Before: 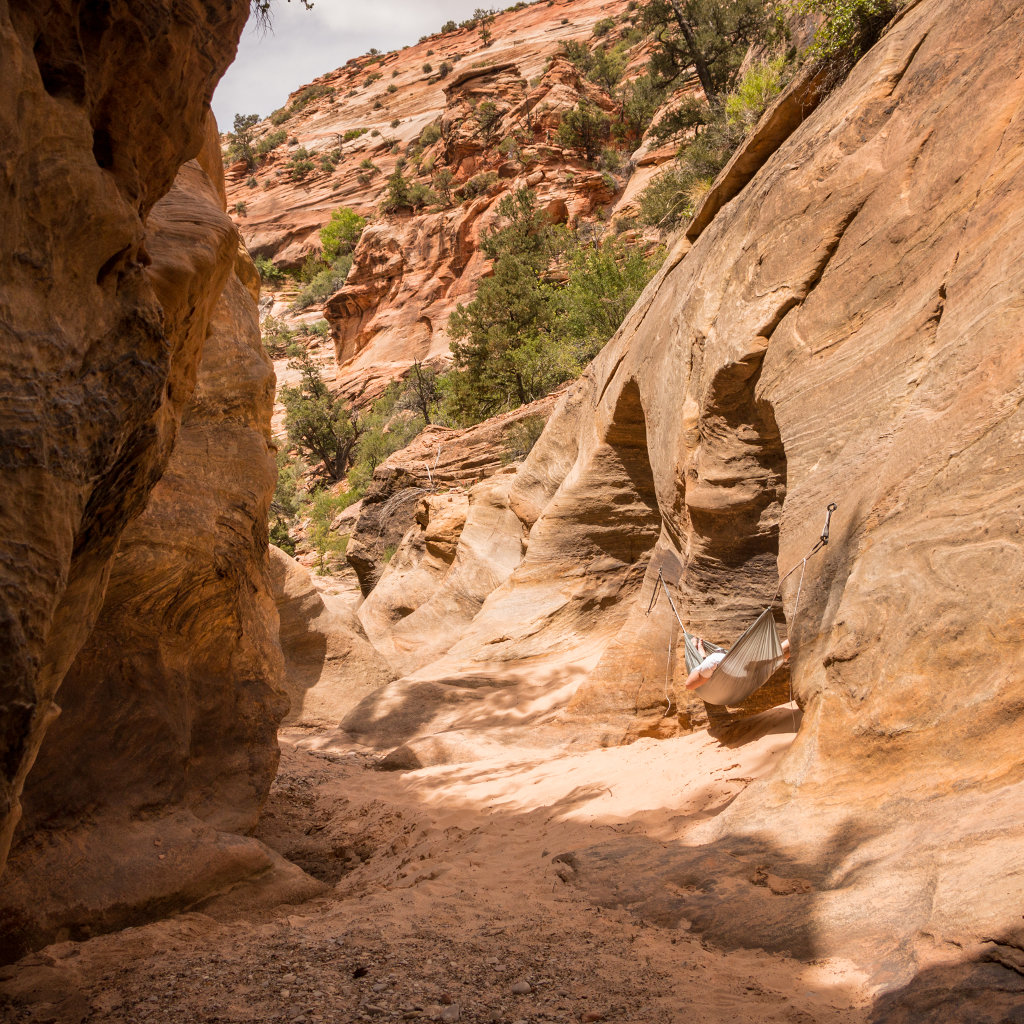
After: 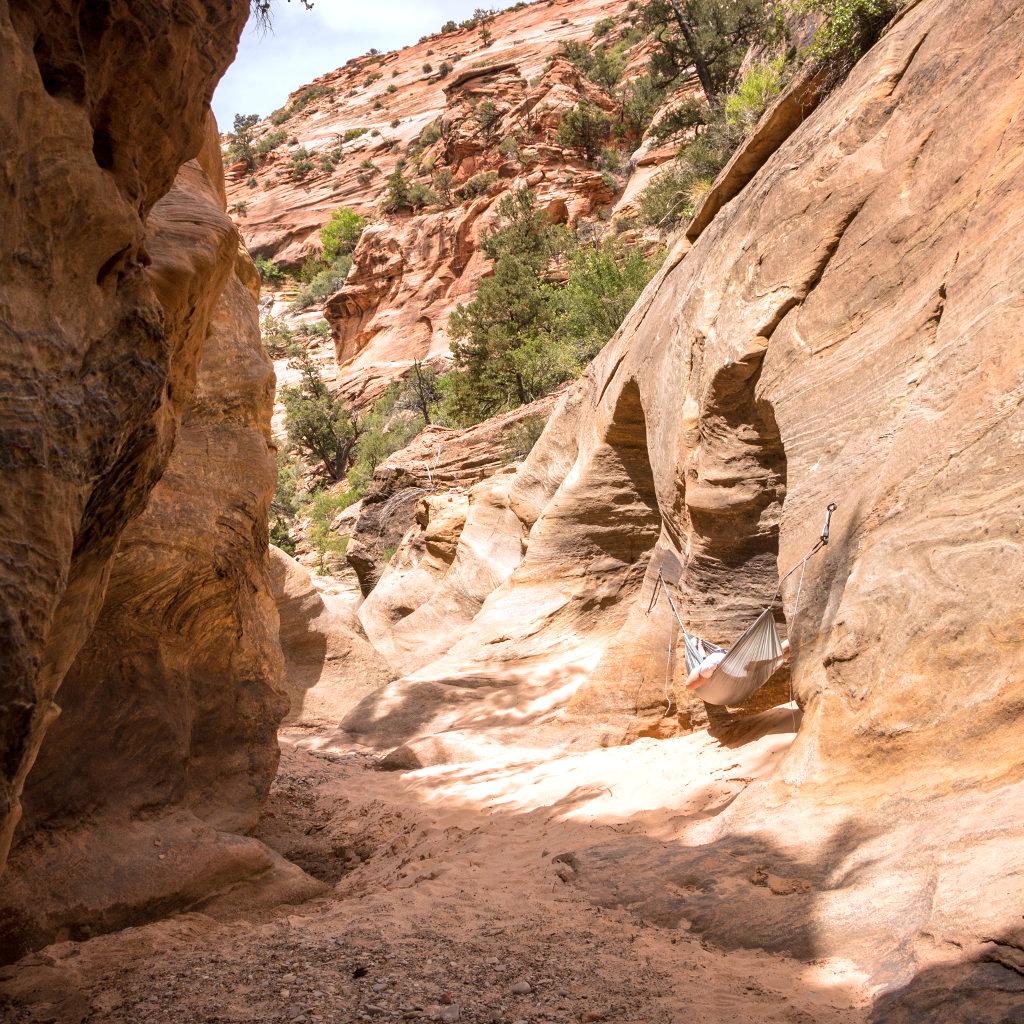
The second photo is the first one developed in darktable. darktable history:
color calibration: x 0.37, y 0.377, temperature 4289.93 K
exposure: exposure 0.426 EV, compensate highlight preservation false
